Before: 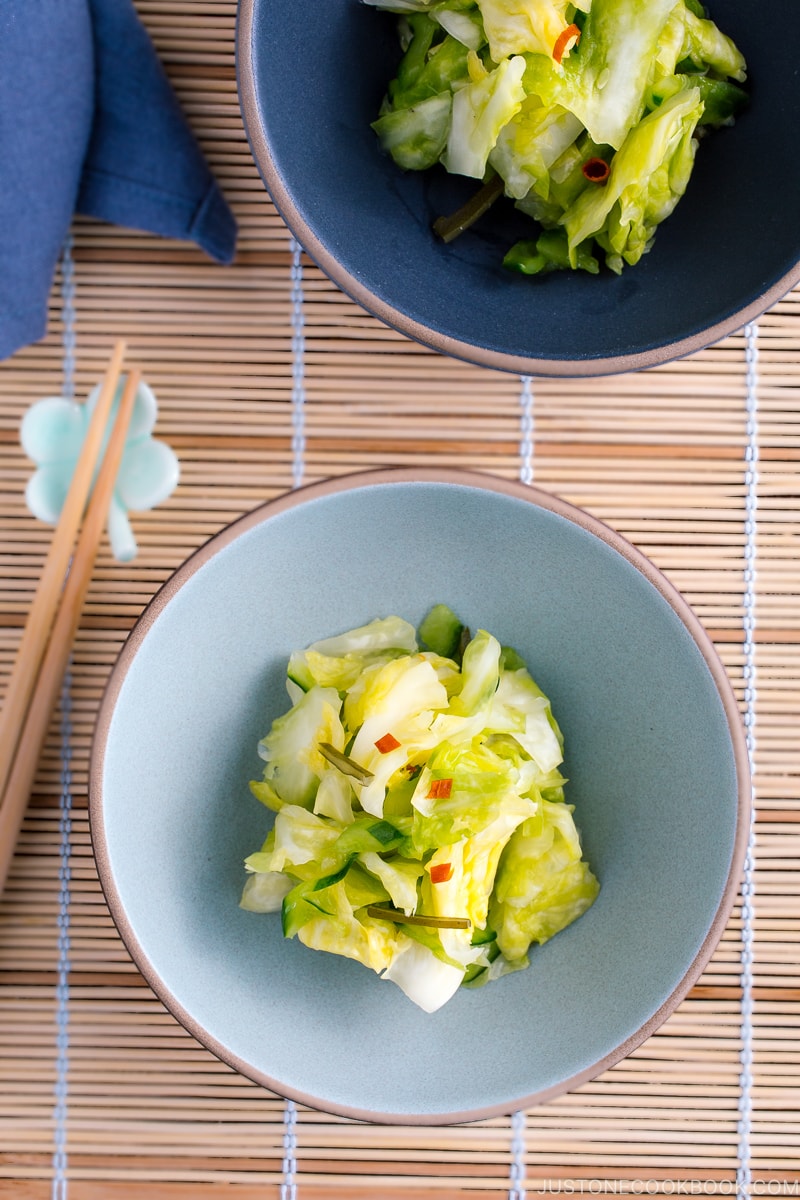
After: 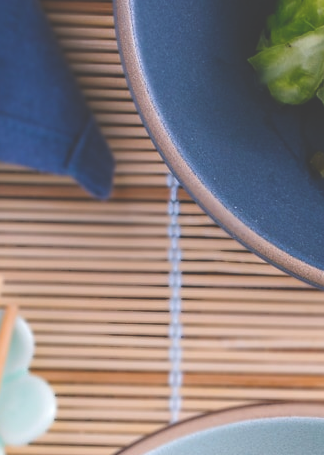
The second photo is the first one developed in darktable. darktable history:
exposure: black level correction -0.041, exposure 0.064 EV, compensate highlight preservation false
crop: left 15.452%, top 5.459%, right 43.956%, bottom 56.62%
color balance rgb: perceptual saturation grading › global saturation 20%, perceptual saturation grading › highlights -25%, perceptual saturation grading › shadows 25%
